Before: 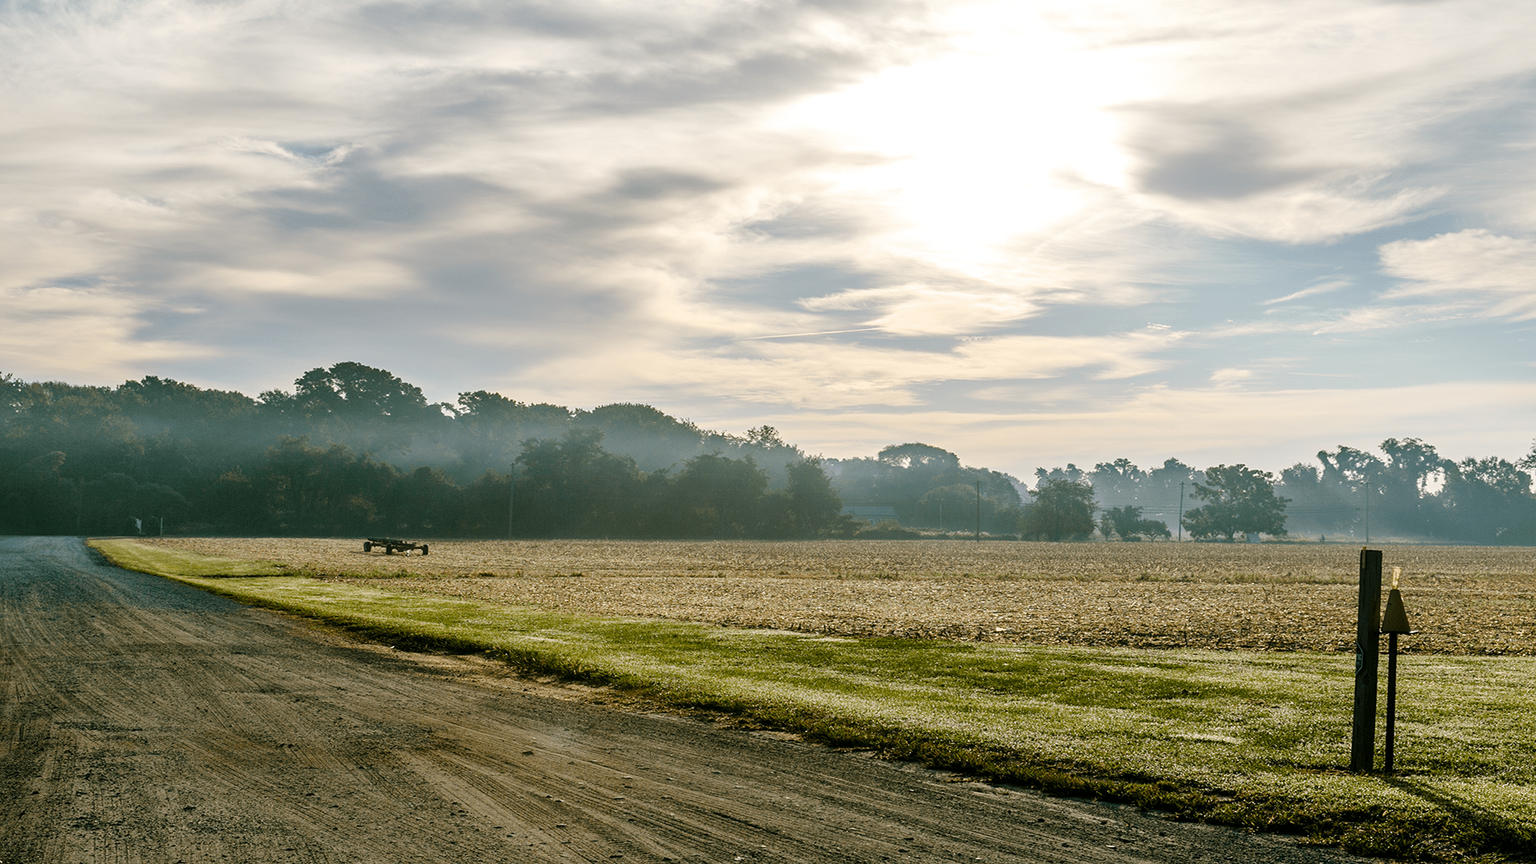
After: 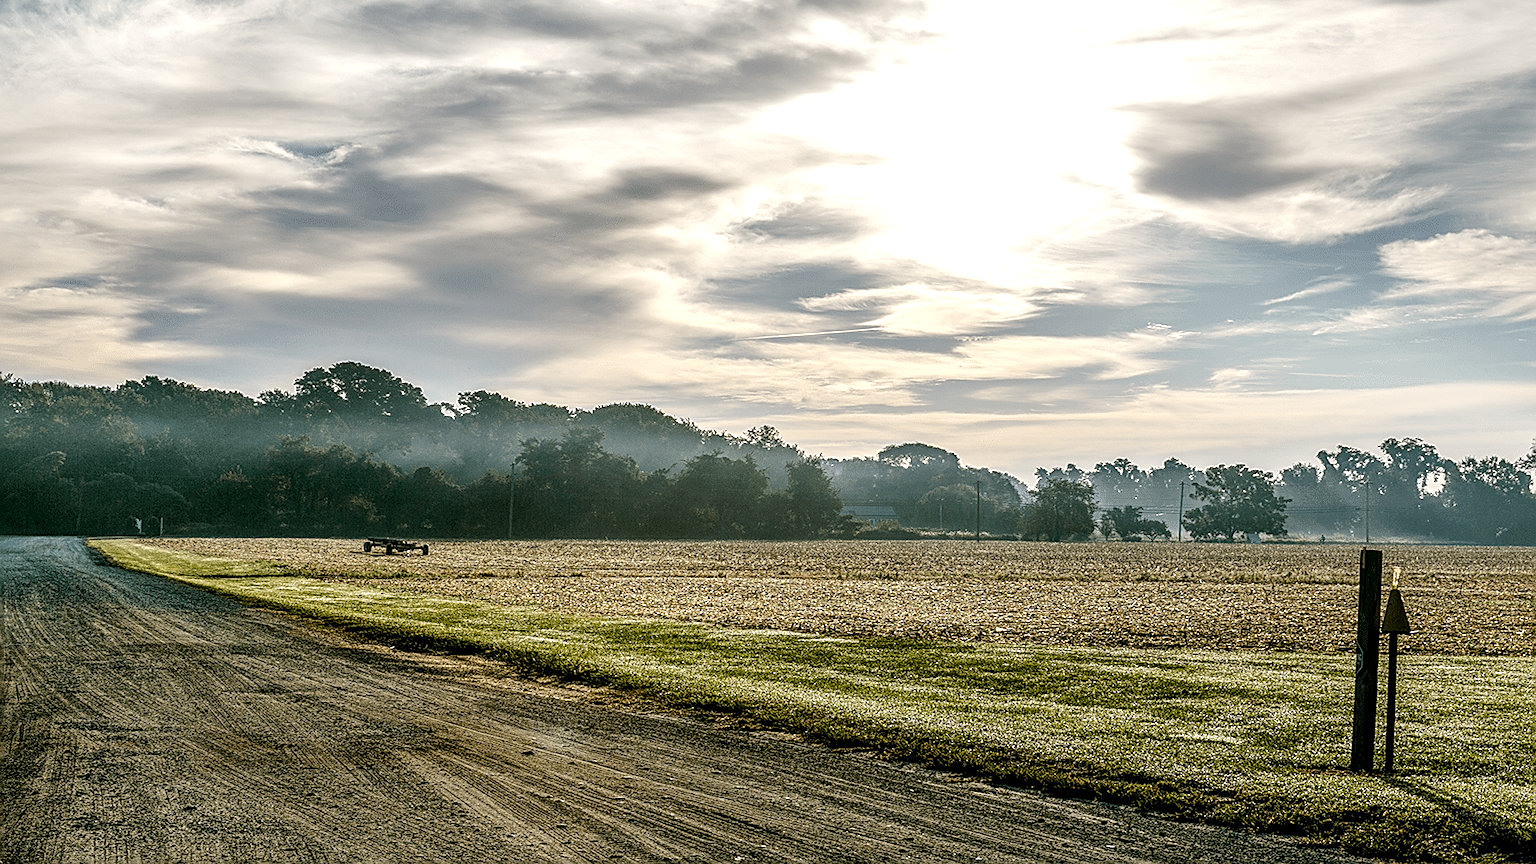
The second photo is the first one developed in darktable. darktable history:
sharpen: amount 0.893
local contrast: highlights 2%, shadows 6%, detail 181%
